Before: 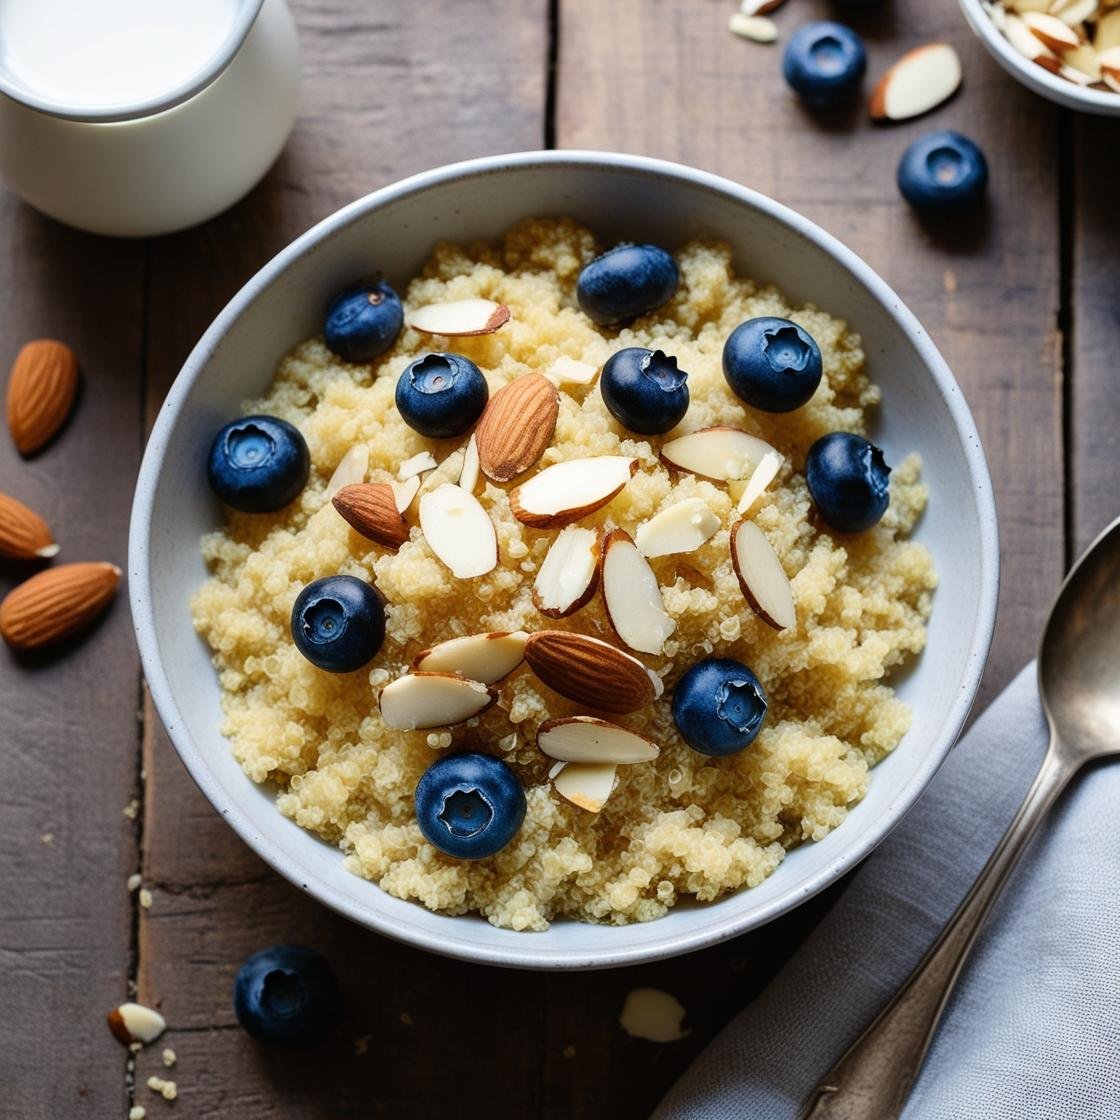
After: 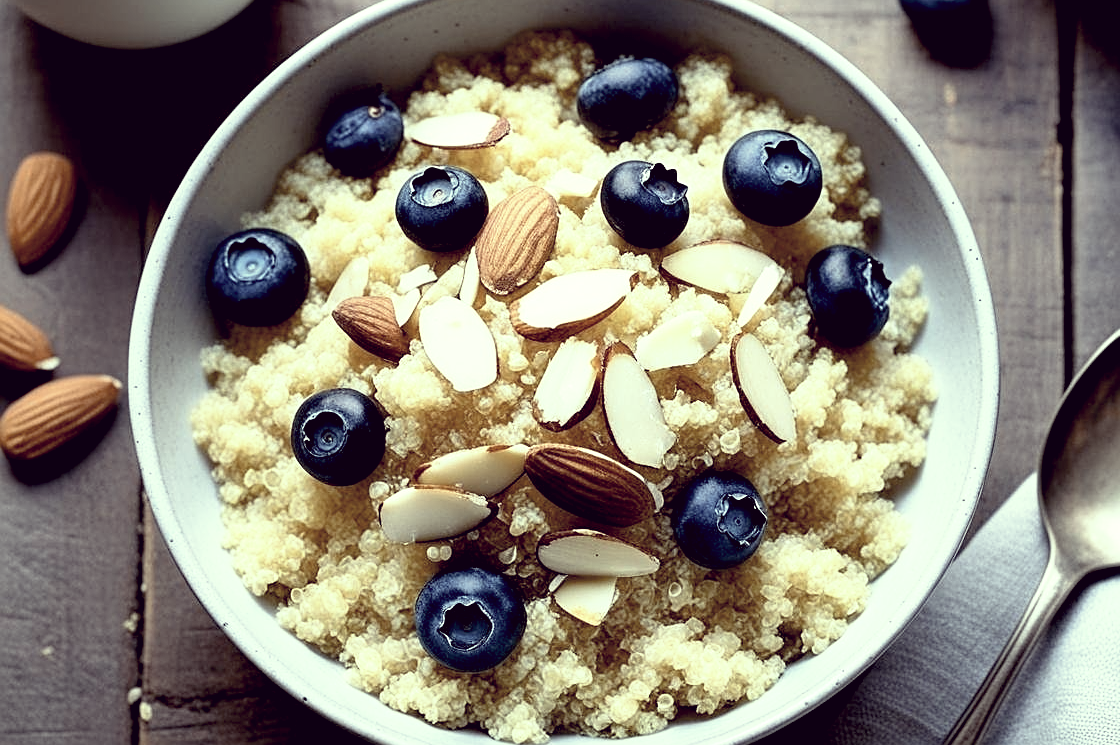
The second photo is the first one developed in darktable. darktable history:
contrast brightness saturation: contrast 0.08, saturation 0.2
base curve: curves: ch0 [(0.017, 0) (0.425, 0.441) (0.844, 0.933) (1, 1)], preserve colors none
exposure: exposure 0.376 EV, compensate highlight preservation false
sharpen: on, module defaults
crop: top 16.727%, bottom 16.727%
color correction: highlights a* -20.17, highlights b* 20.27, shadows a* 20.03, shadows b* -20.46, saturation 0.43
